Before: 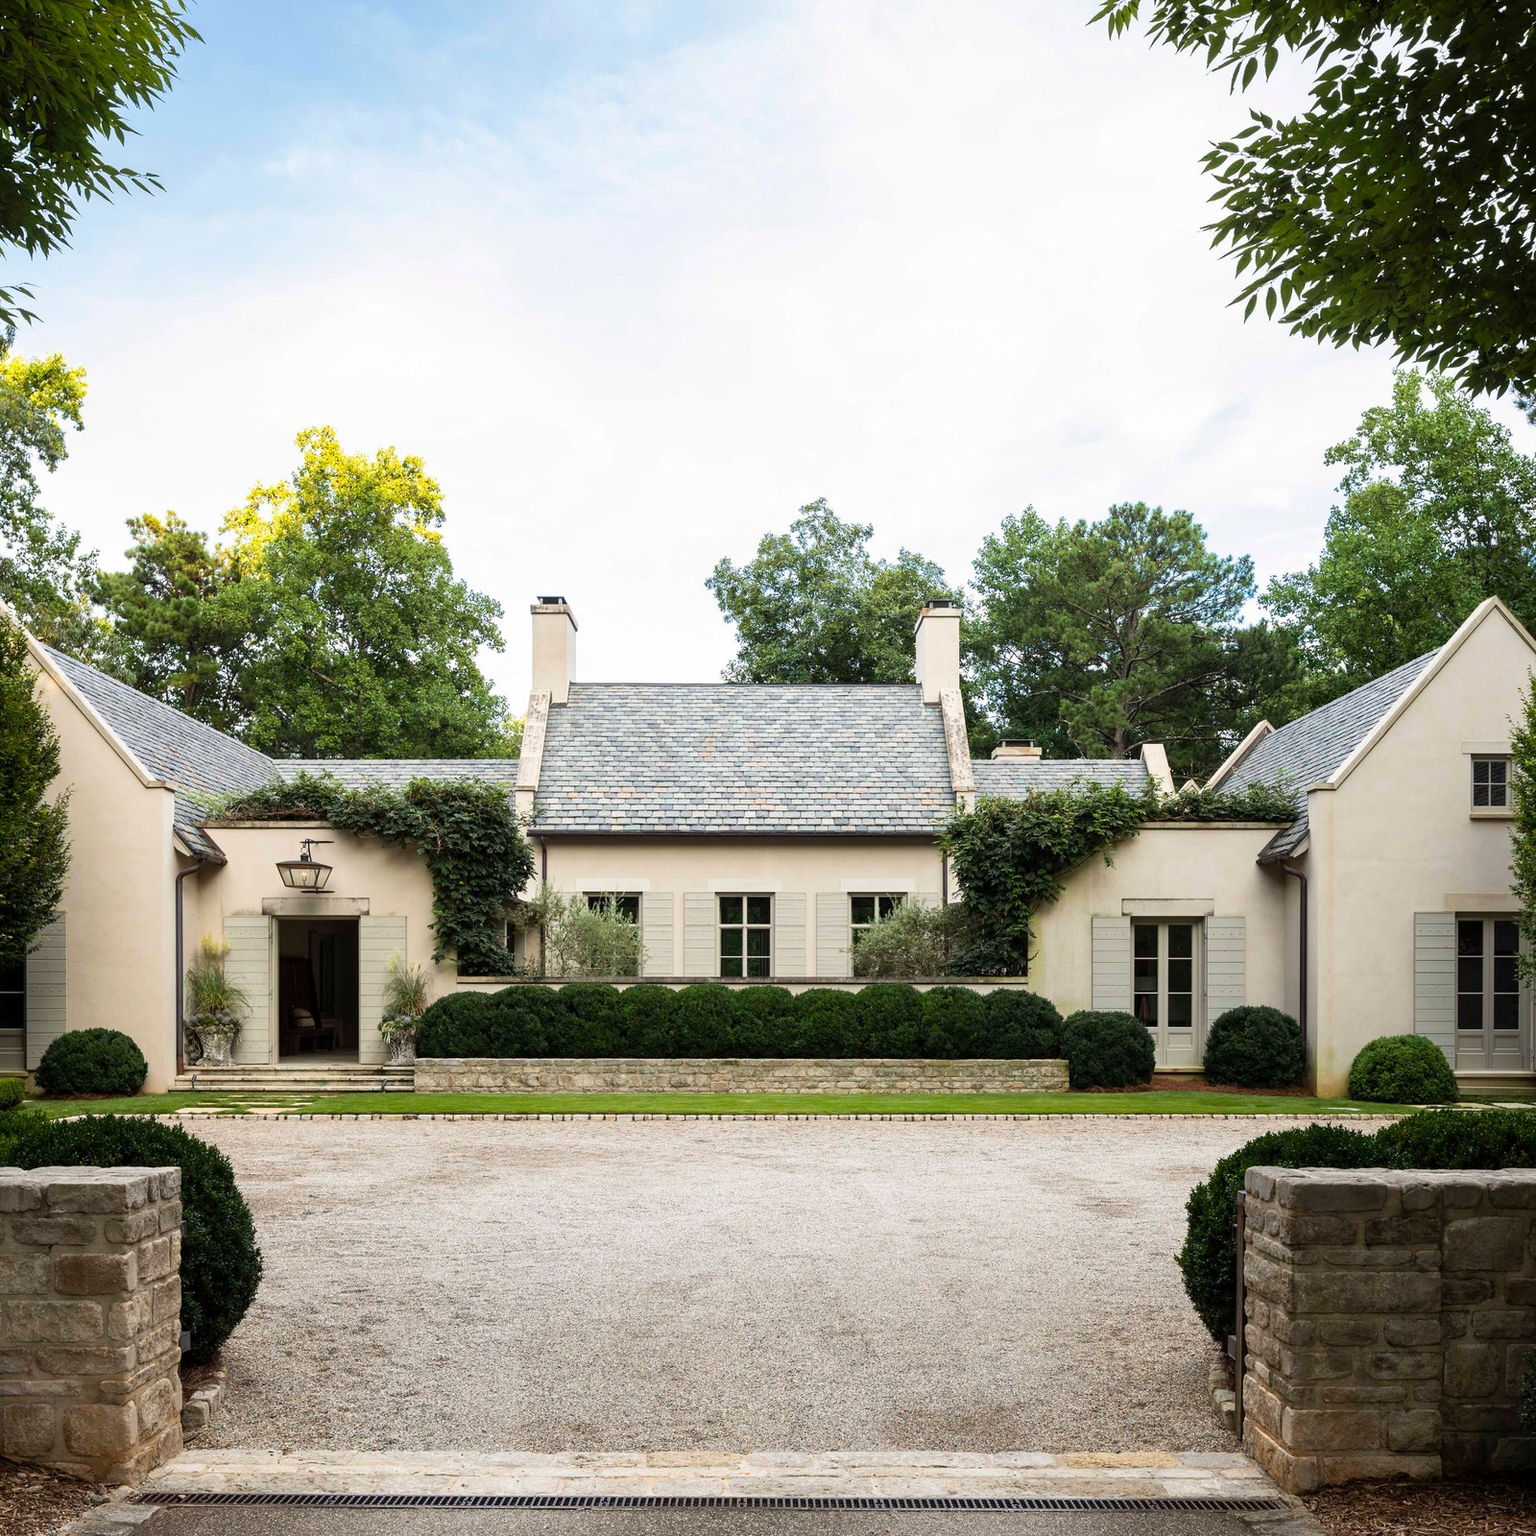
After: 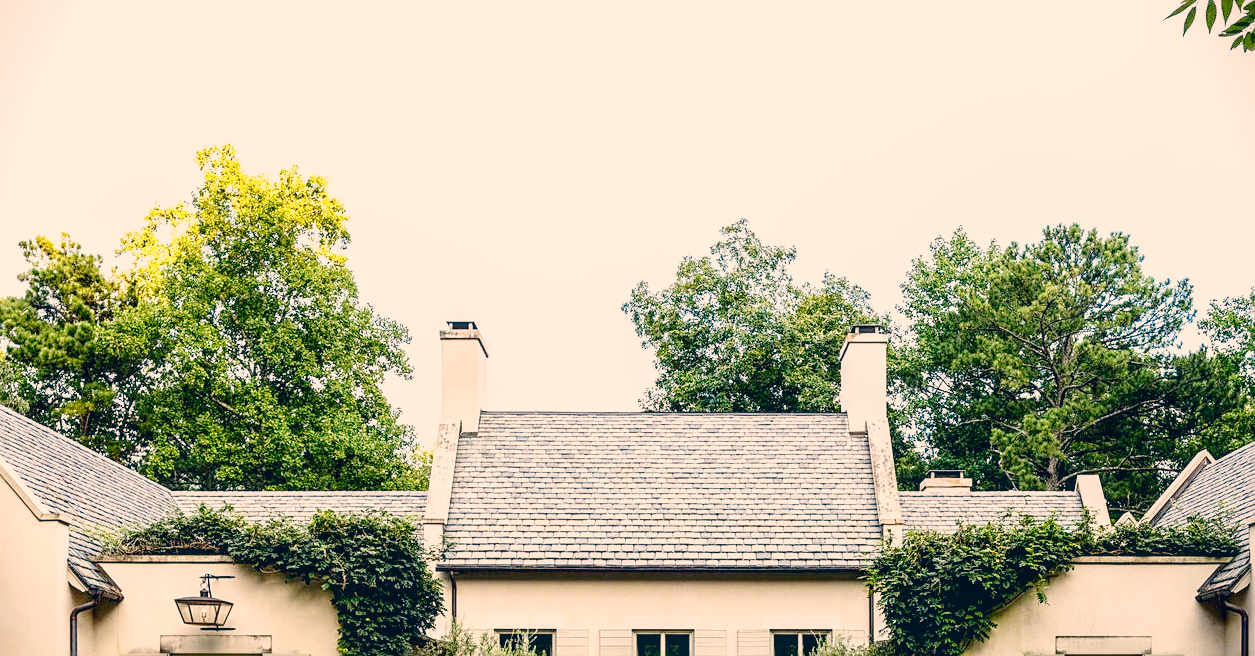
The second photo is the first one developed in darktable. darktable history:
sharpen: on, module defaults
local contrast: highlights 54%, shadows 52%, detail 130%, midtone range 0.446
crop: left 7.081%, top 18.786%, right 14.443%, bottom 40.159%
exposure: black level correction 0.01, compensate highlight preservation false
contrast brightness saturation: brightness -0.091
color correction: highlights a* 10.27, highlights b* 14.73, shadows a* -9.63, shadows b* -14.94
vignetting: fall-off start 100.84%, brightness -0.555, saturation 0.002
base curve: curves: ch0 [(0, 0) (0.025, 0.046) (0.112, 0.277) (0.467, 0.74) (0.814, 0.929) (1, 0.942)], preserve colors none
